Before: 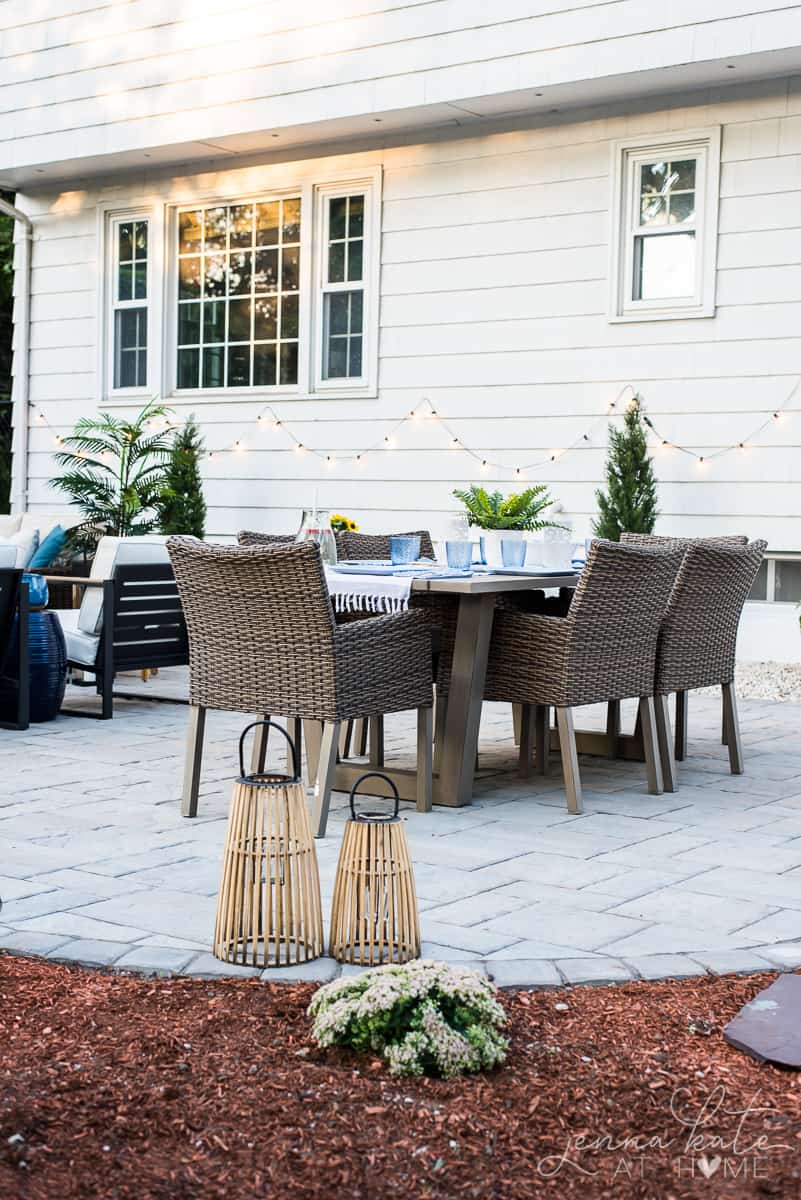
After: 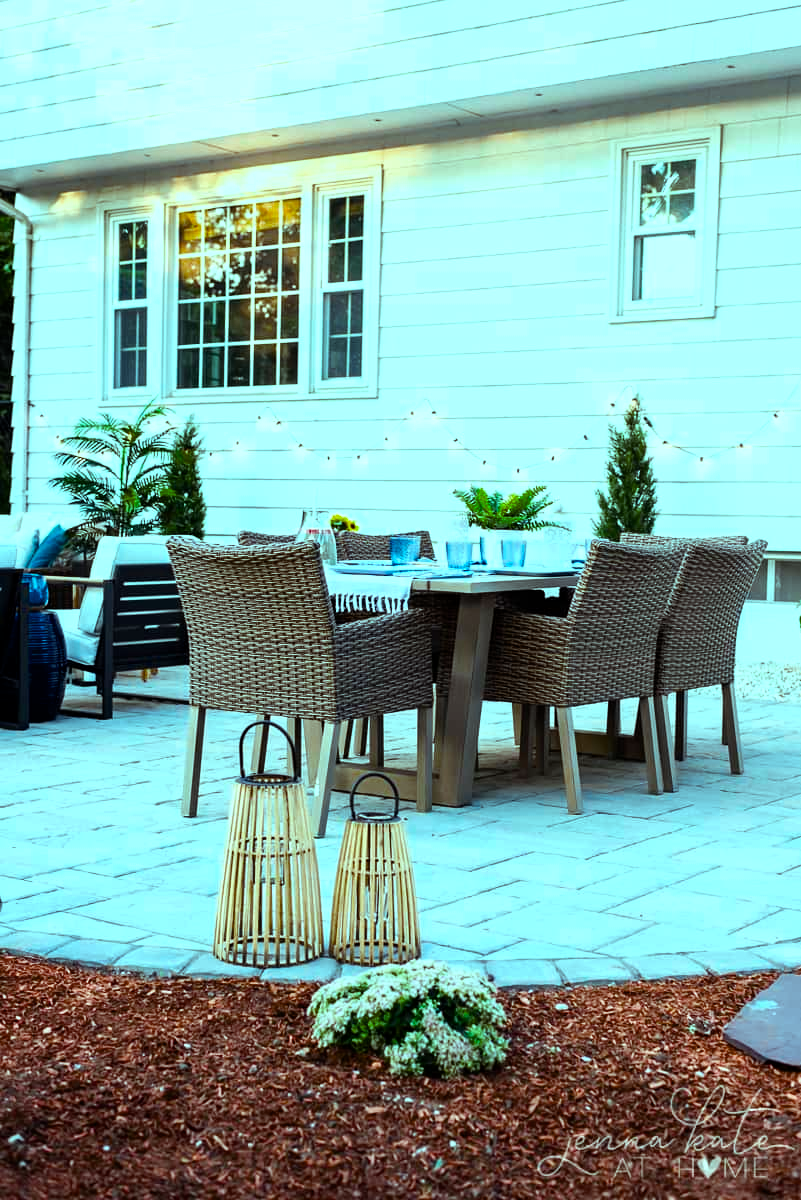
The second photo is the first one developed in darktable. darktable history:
color balance rgb: highlights gain › chroma 5.374%, highlights gain › hue 195.86°, perceptual saturation grading › global saturation 25.239%, global vibrance 9.31%, contrast 14.925%, saturation formula JzAzBz (2021)
